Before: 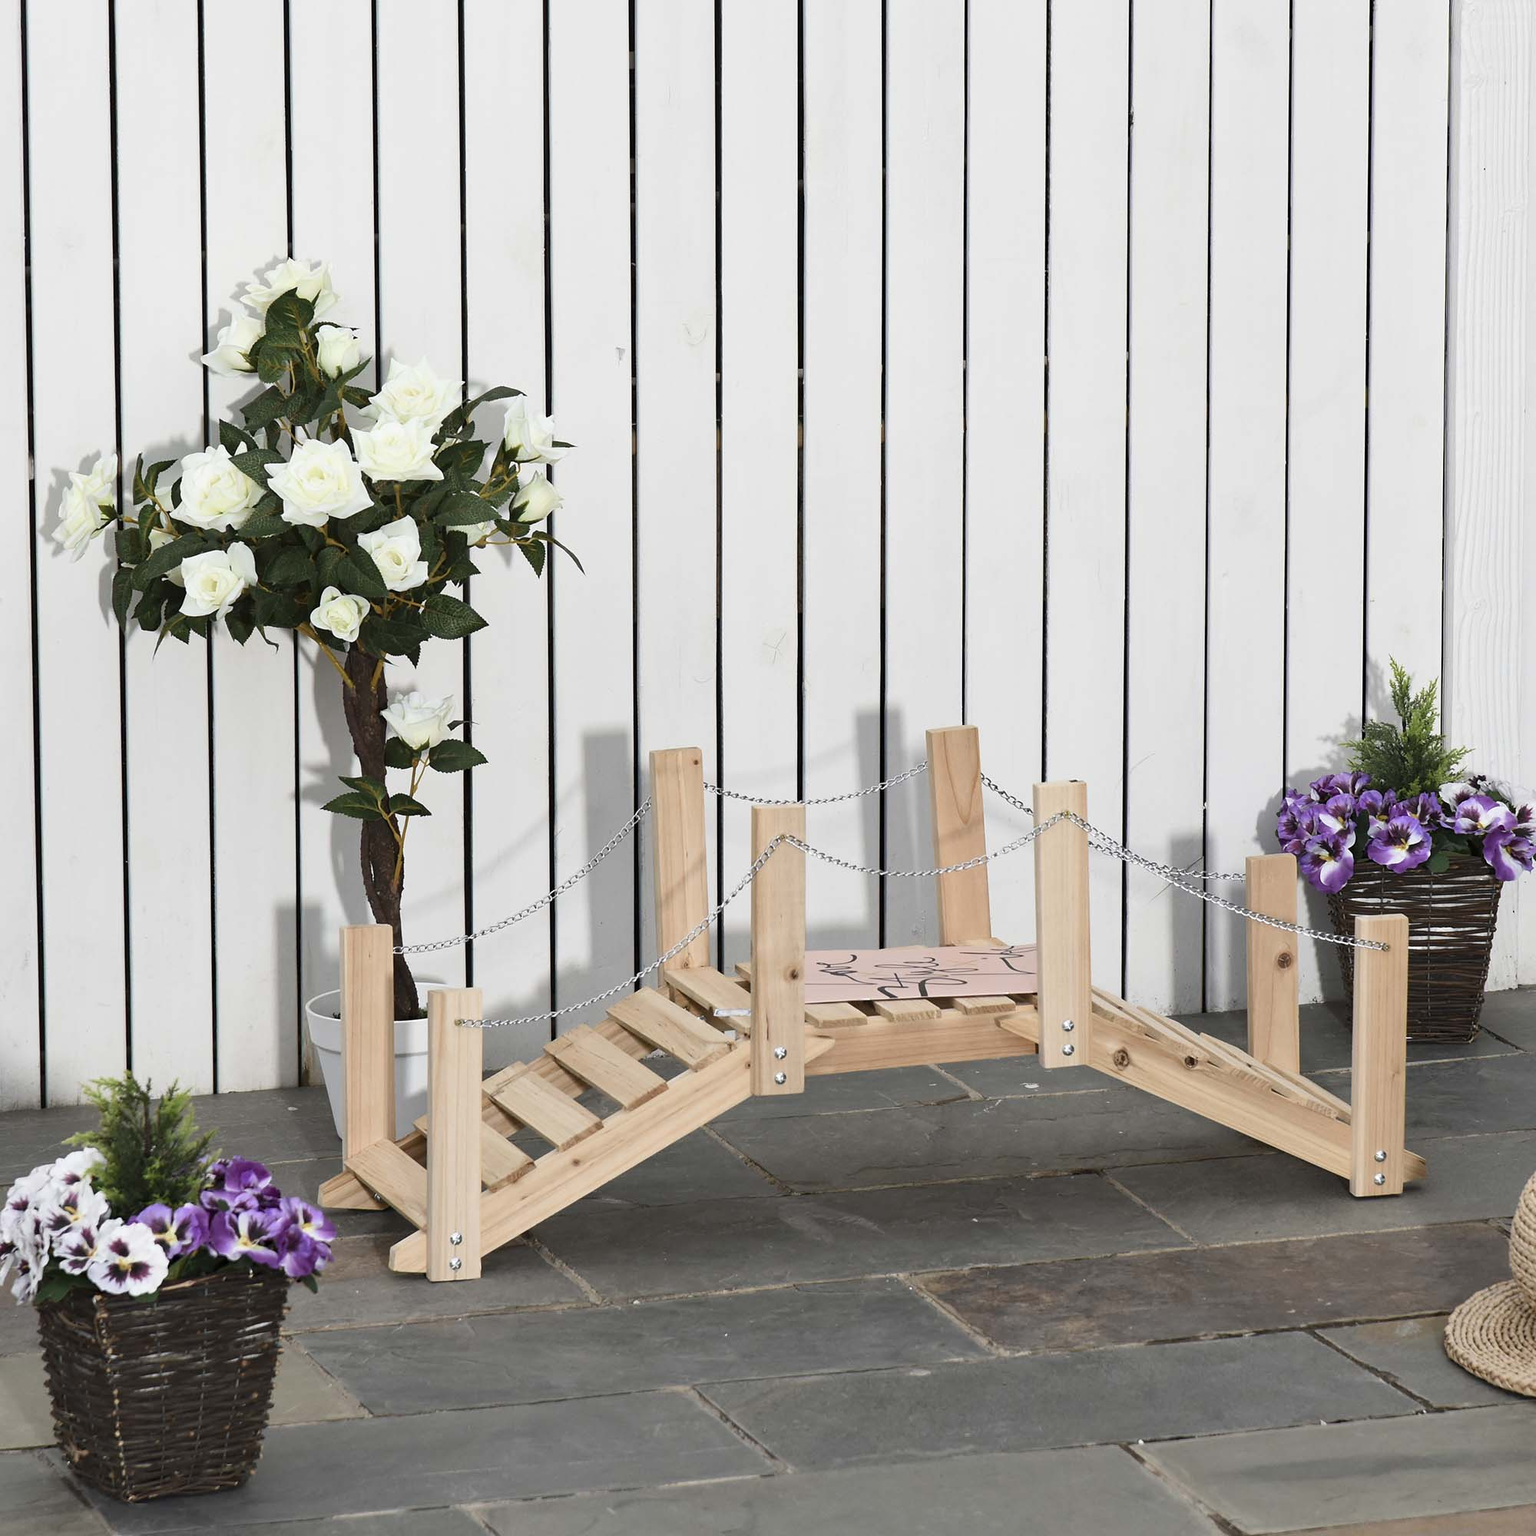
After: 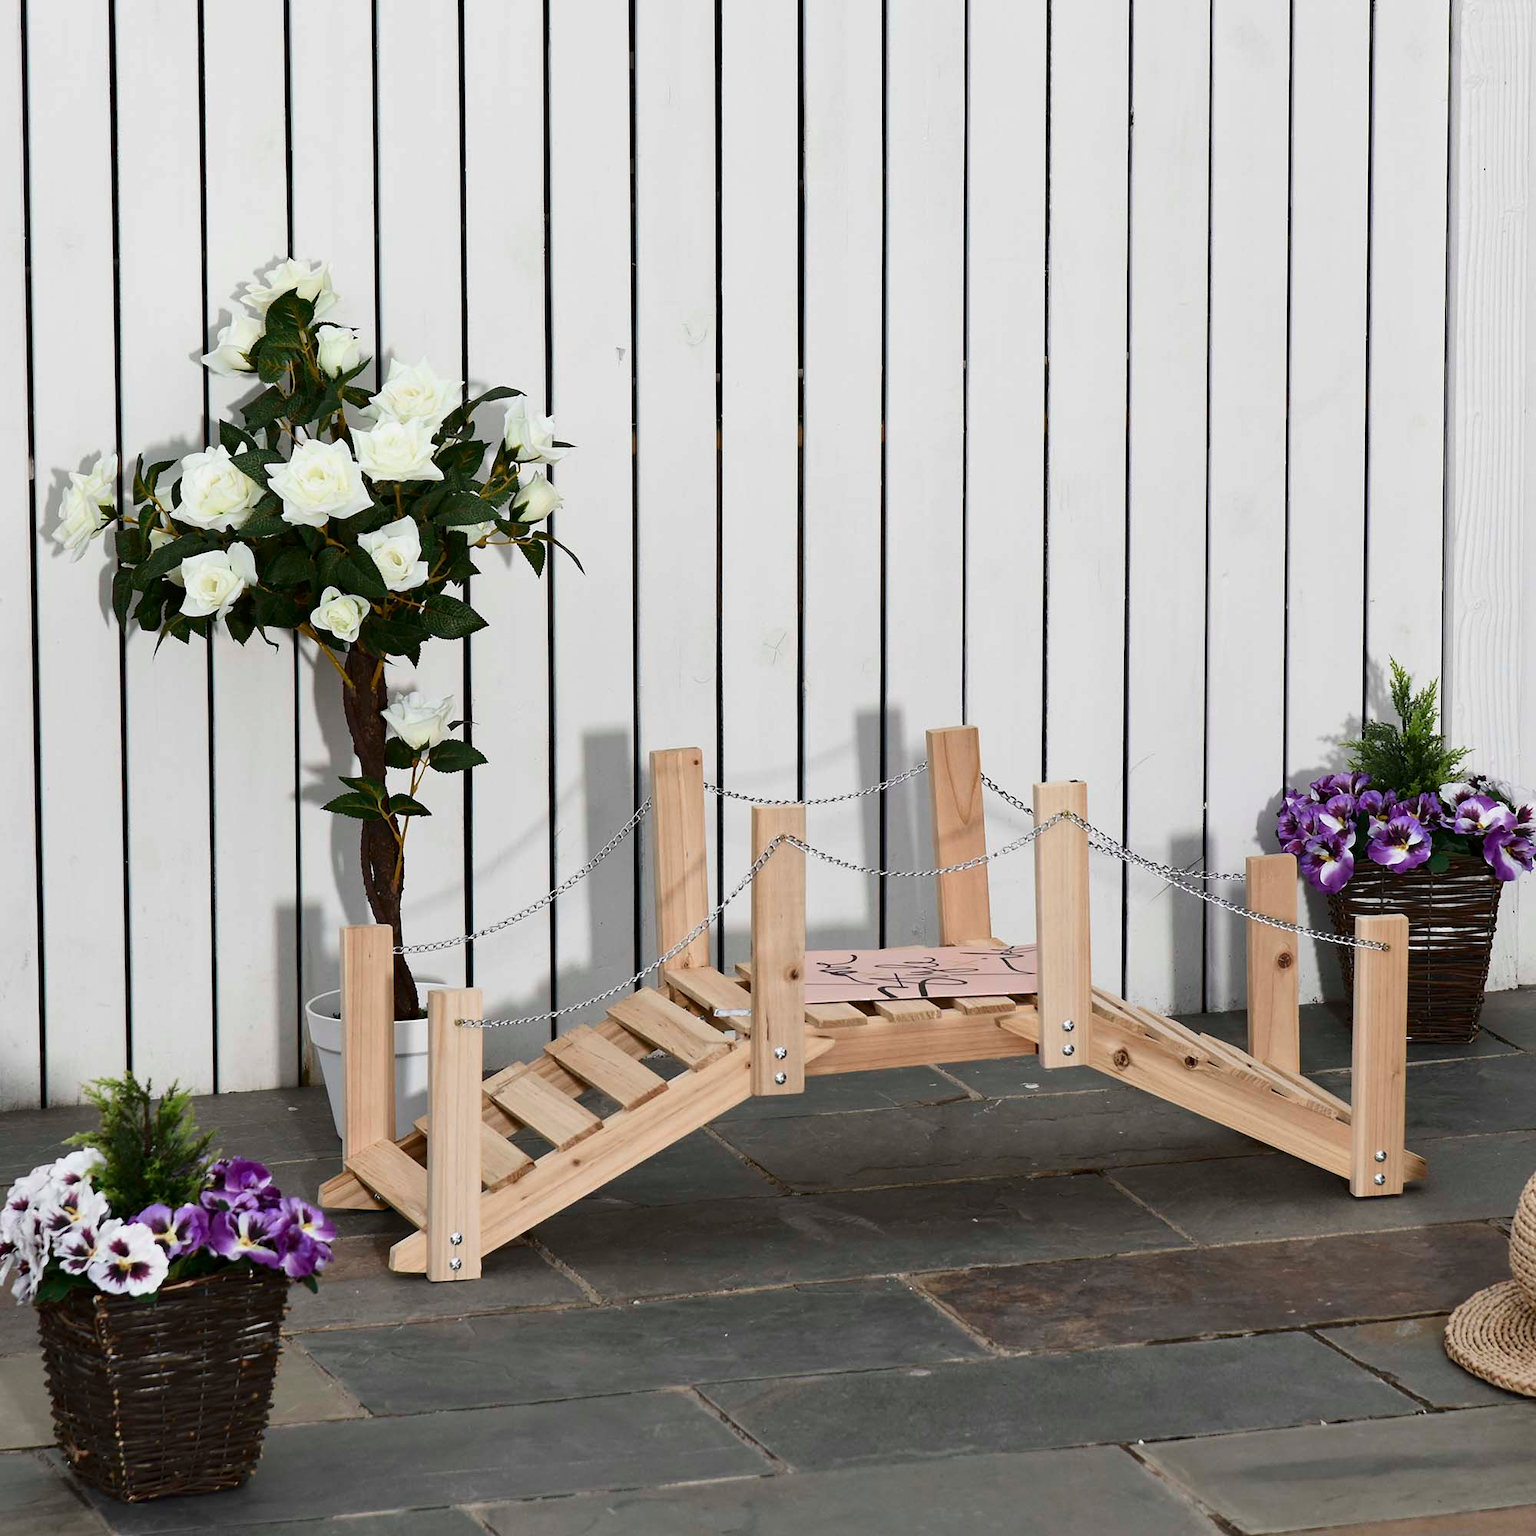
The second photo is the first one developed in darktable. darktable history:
exposure: exposure -0.042 EV, compensate exposure bias true, compensate highlight preservation false
contrast brightness saturation: contrast 0.066, brightness -0.135, saturation 0.06
